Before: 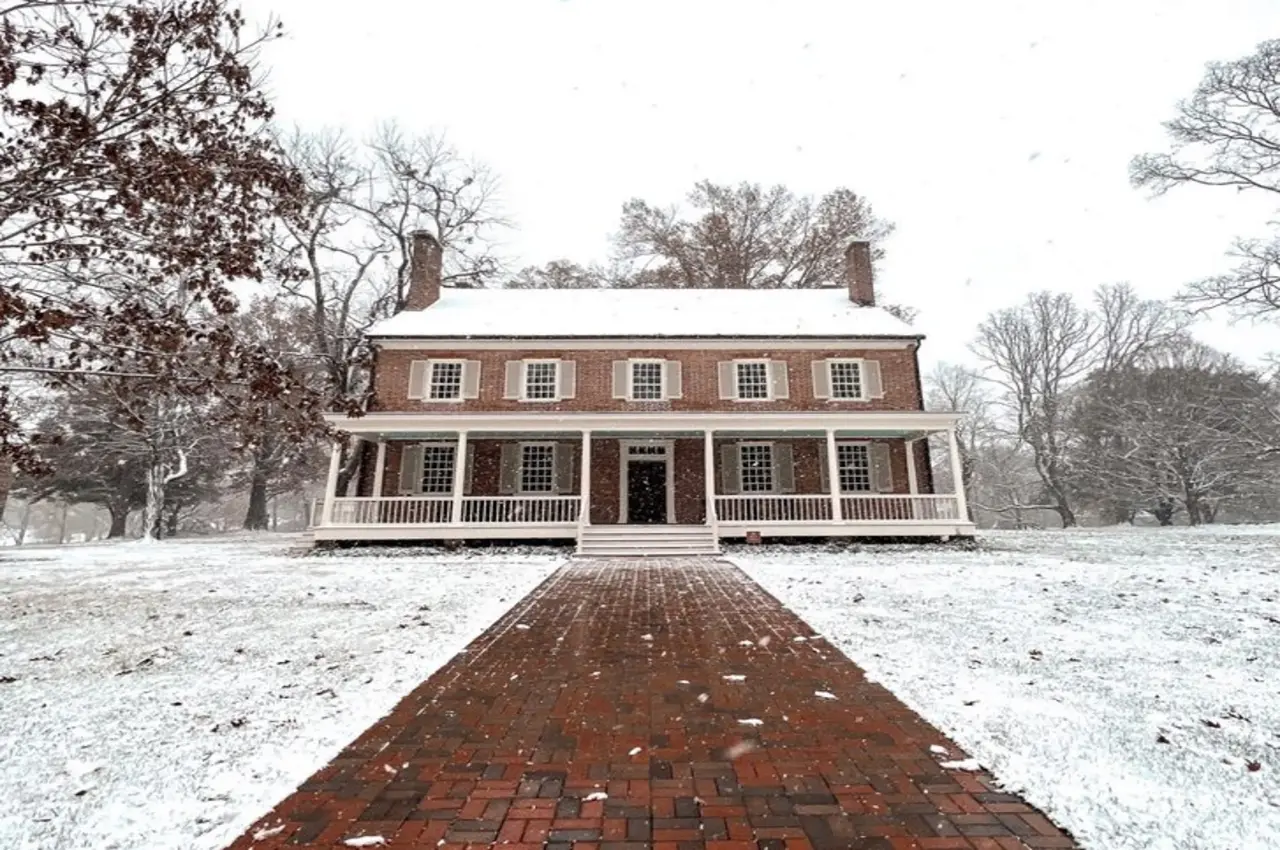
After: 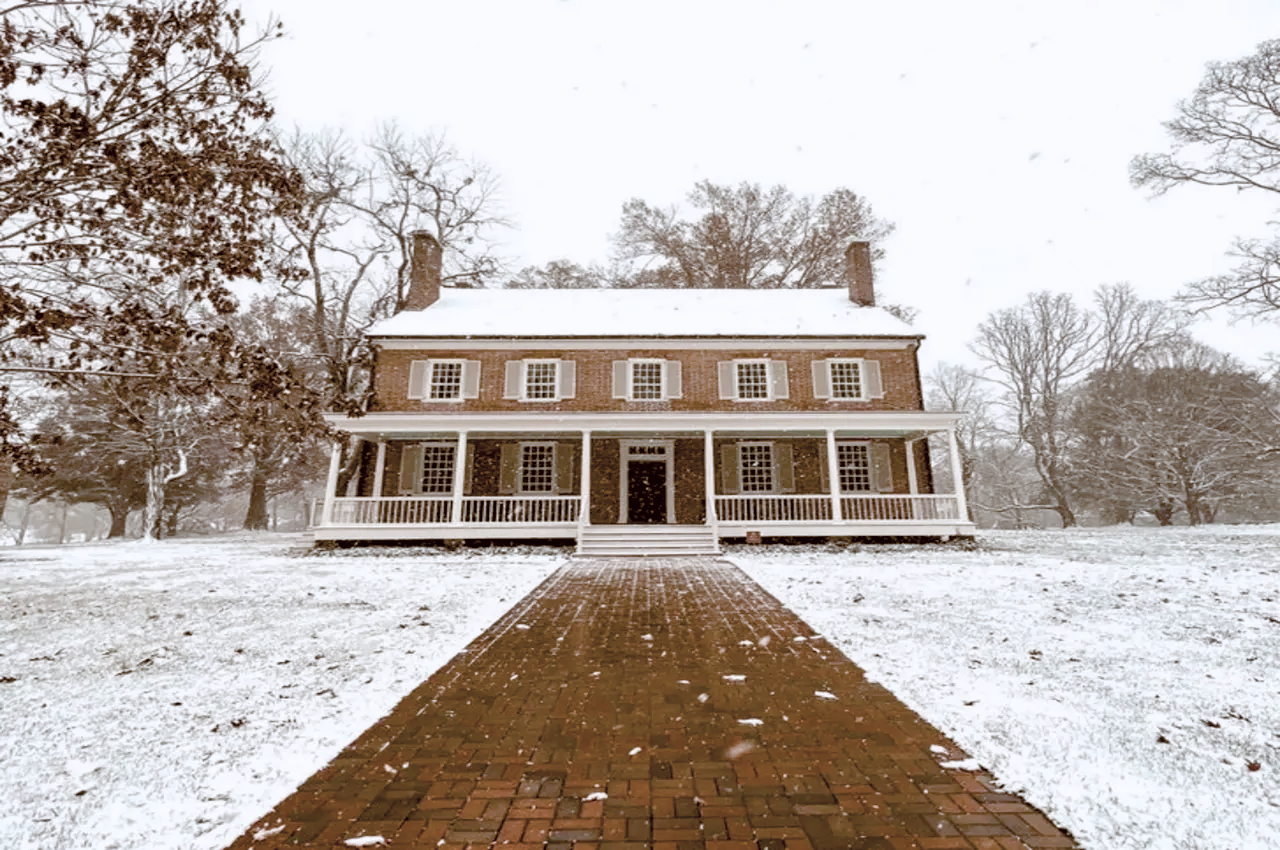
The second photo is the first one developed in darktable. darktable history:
color balance: lift [1, 1.011, 0.999, 0.989], gamma [1.109, 1.045, 1.039, 0.955], gain [0.917, 0.936, 0.952, 1.064], contrast 2.32%, contrast fulcrum 19%, output saturation 101%
color balance rgb: perceptual saturation grading › global saturation 24.74%, perceptual saturation grading › highlights -51.22%, perceptual saturation grading › mid-tones 19.16%, perceptual saturation grading › shadows 60.98%, global vibrance 50%
color correction: saturation 0.5
